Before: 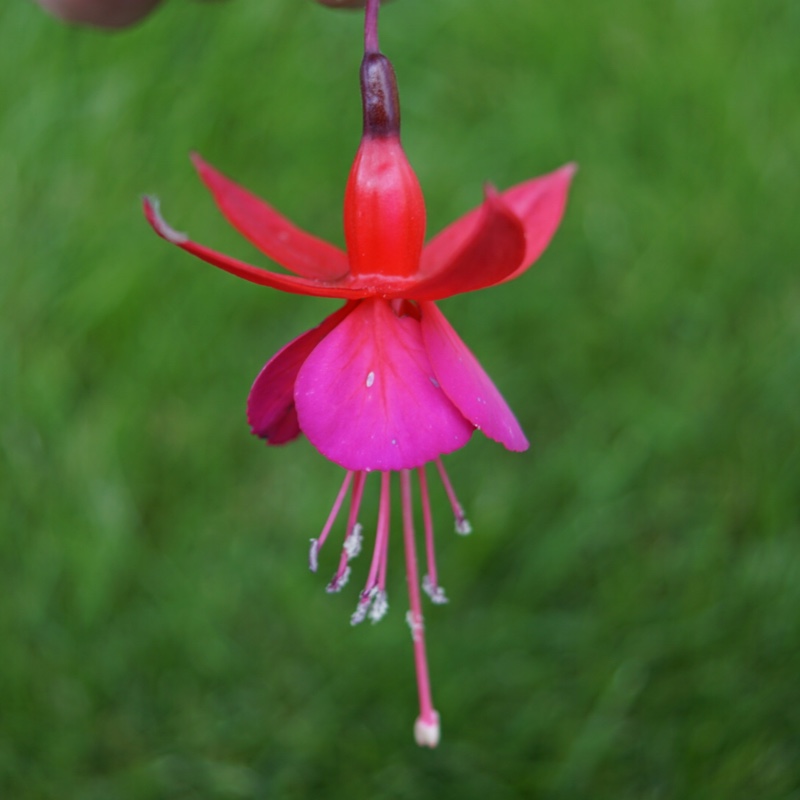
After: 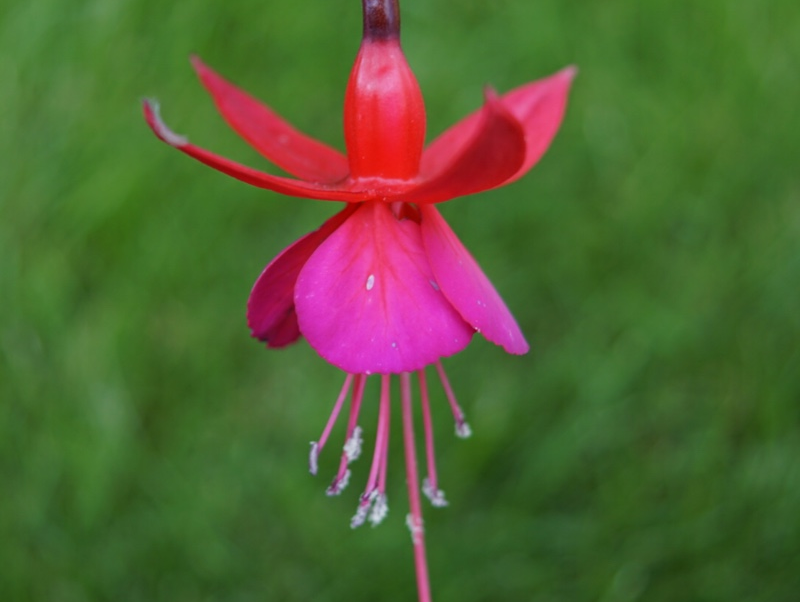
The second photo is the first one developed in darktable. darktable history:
crop and rotate: top 12.287%, bottom 12.352%
